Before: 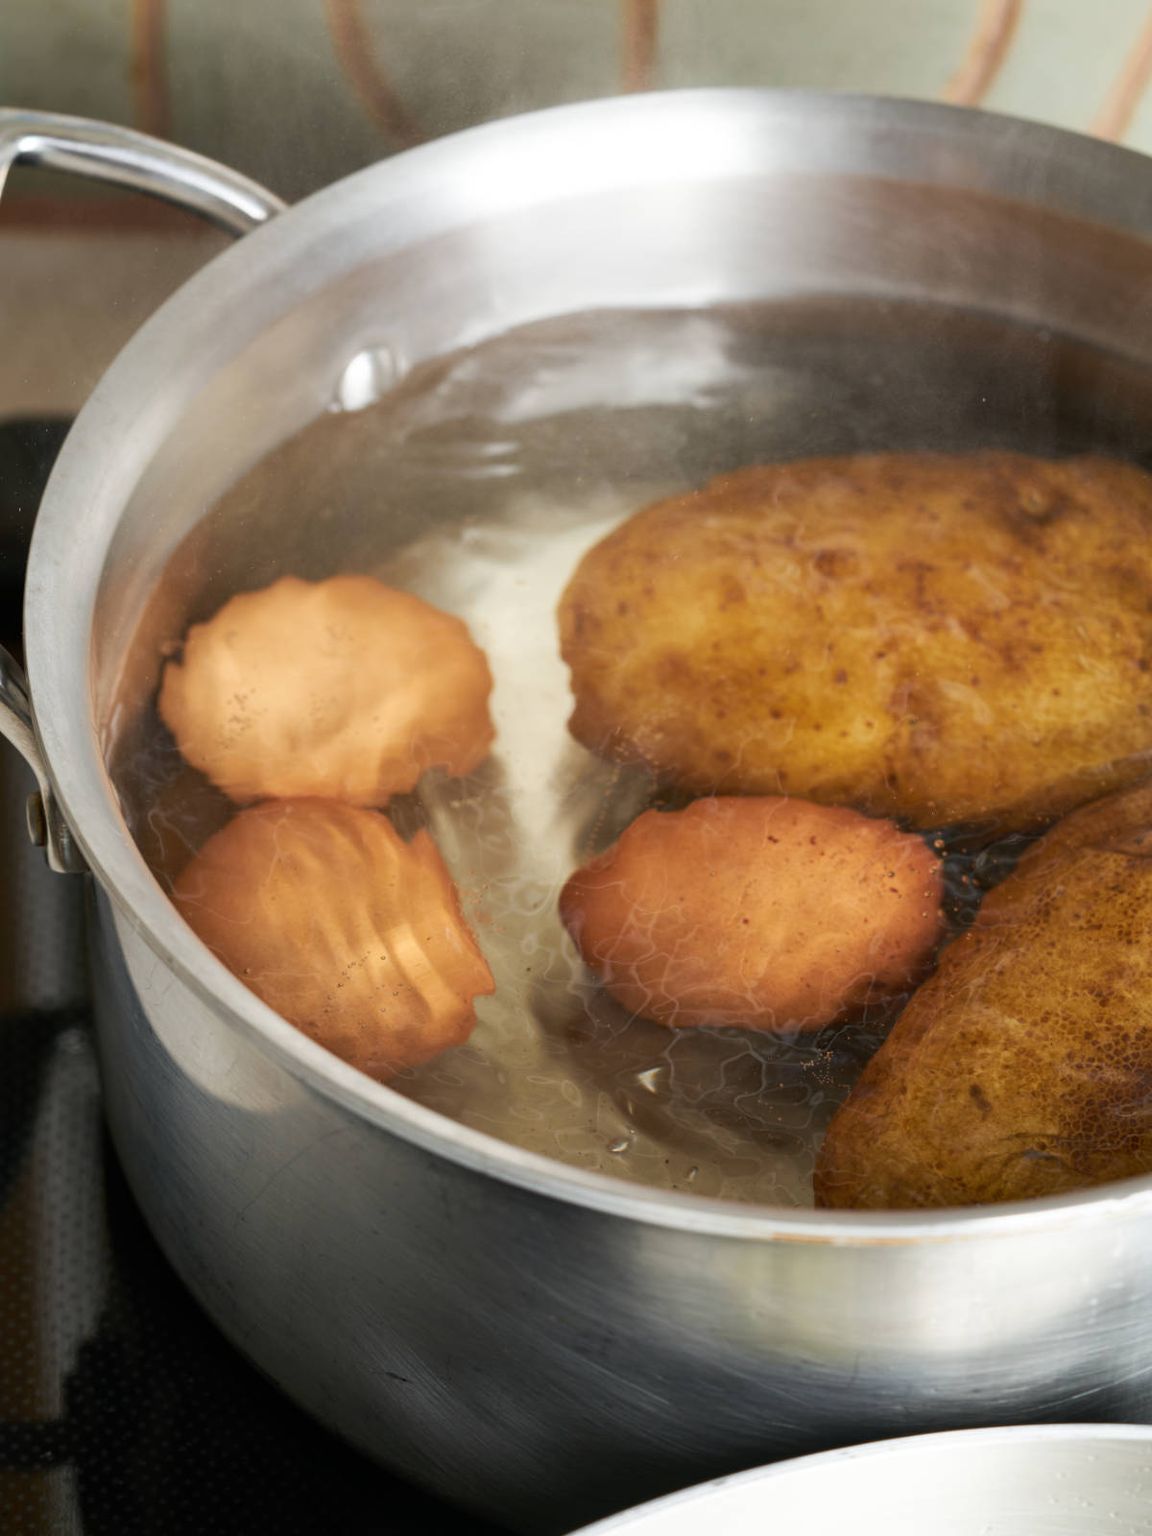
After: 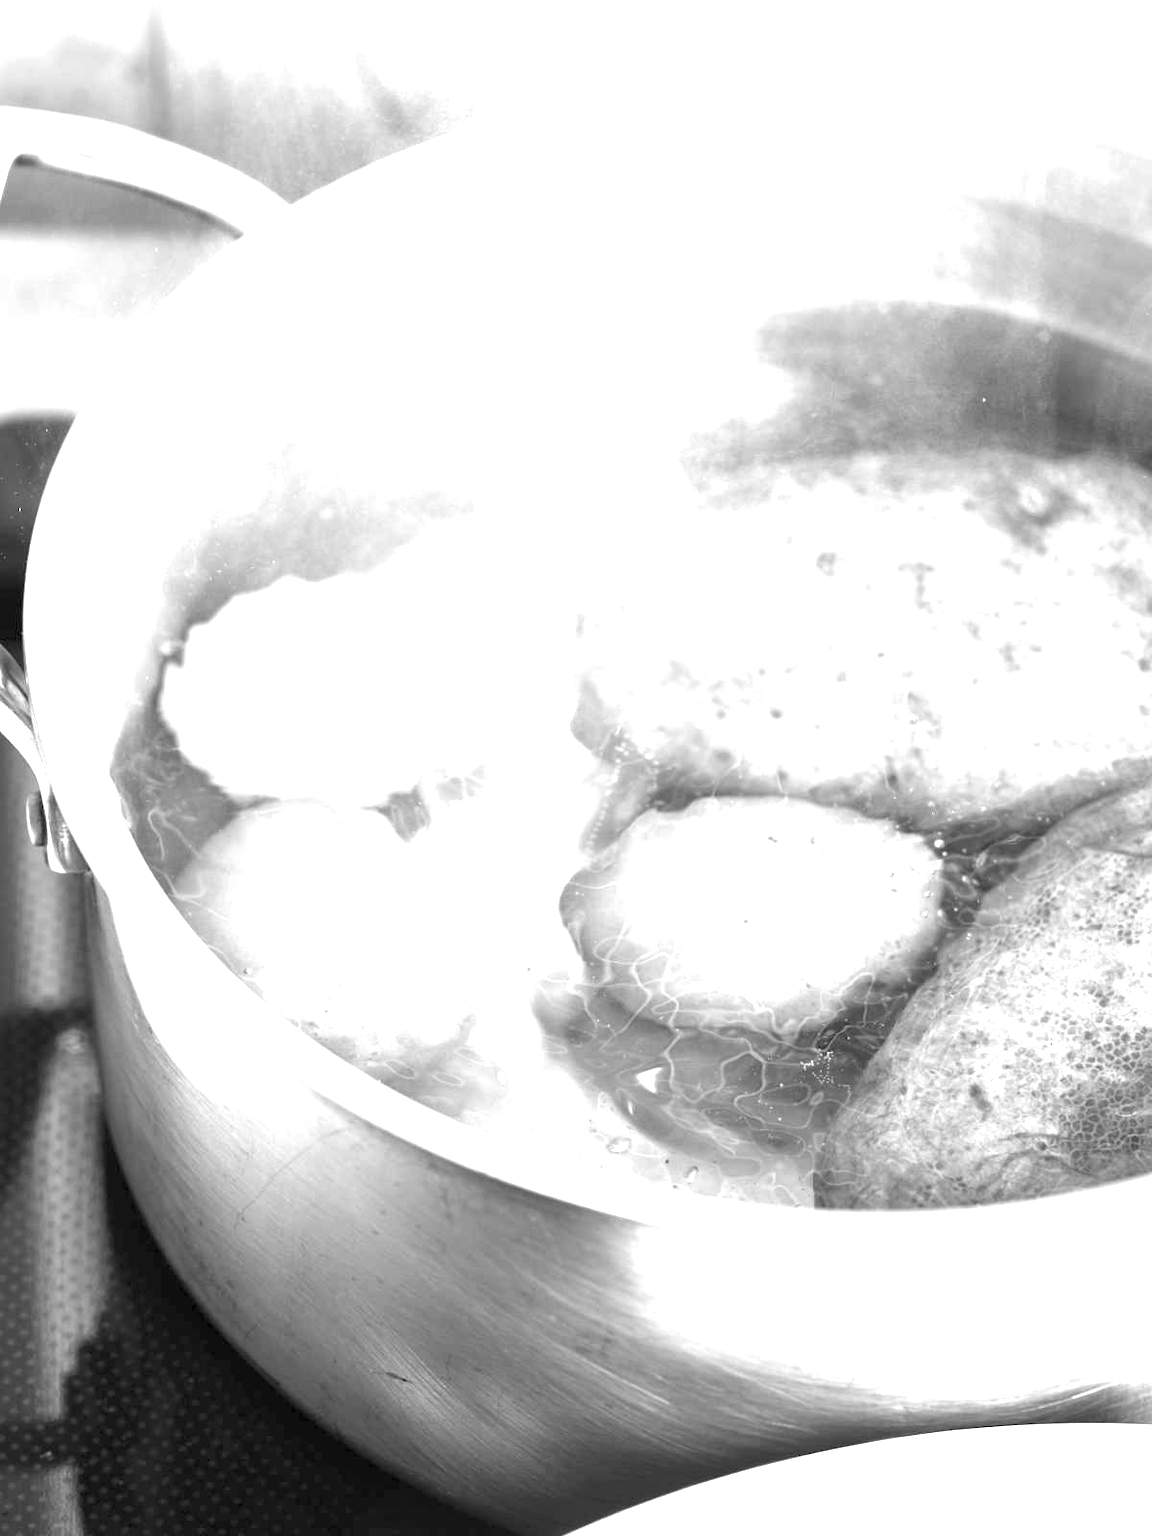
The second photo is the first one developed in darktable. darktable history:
exposure: exposure 3 EV, compensate highlight preservation false
monochrome: a -71.75, b 75.82
color balance rgb: perceptual saturation grading › global saturation 20%, global vibrance 20%
